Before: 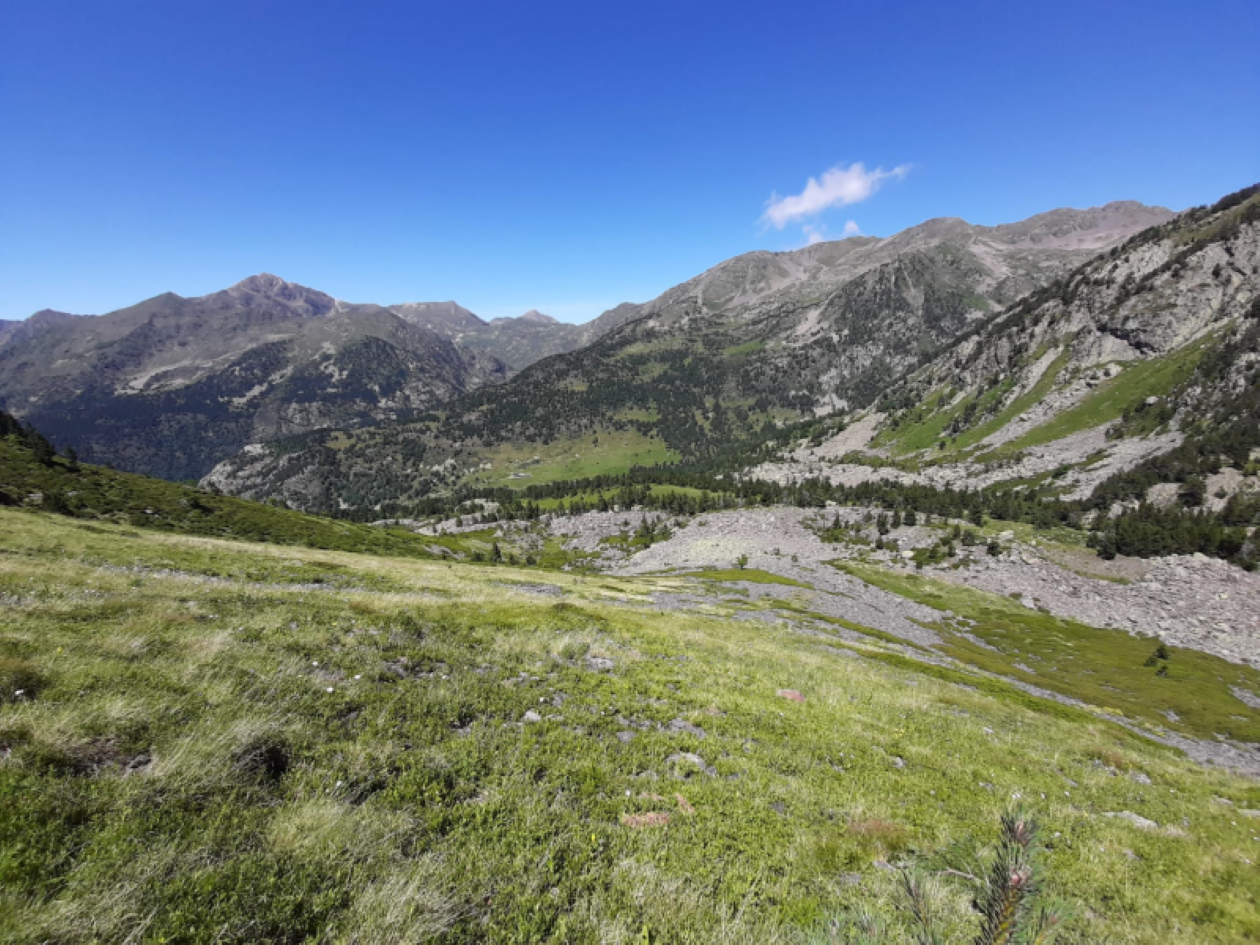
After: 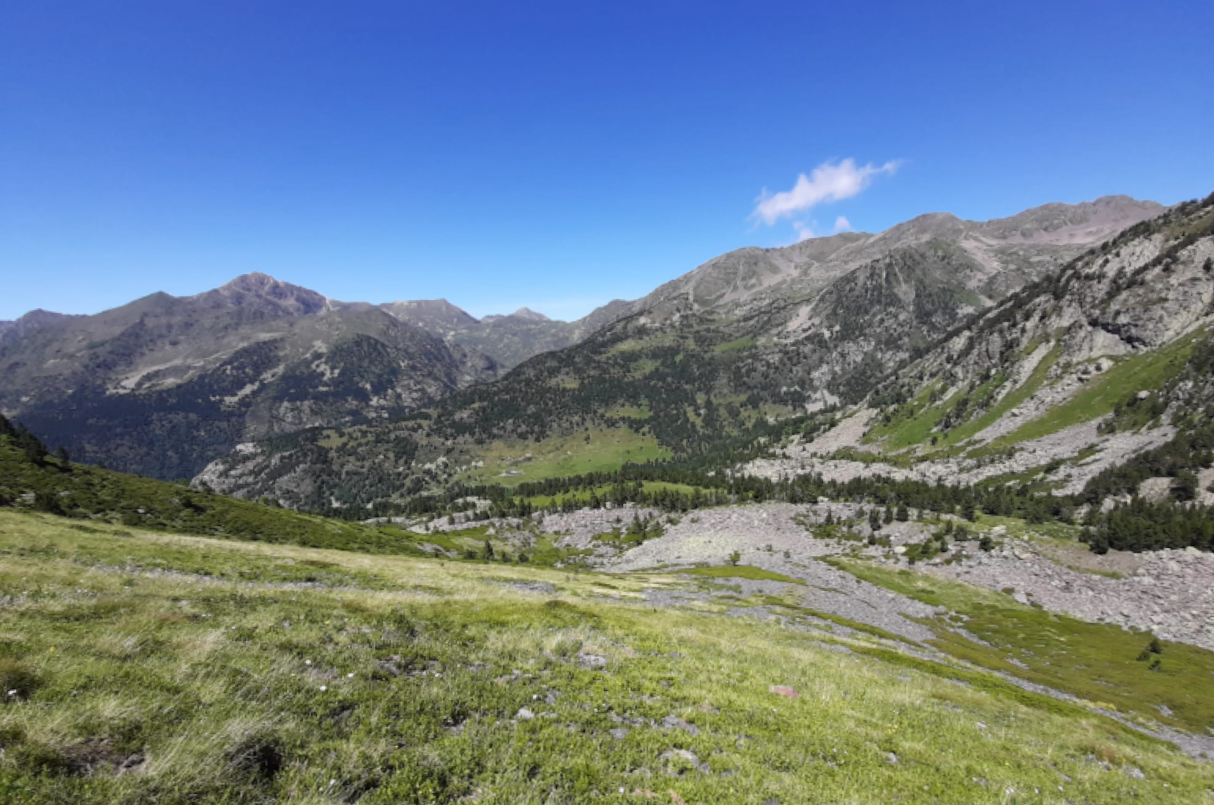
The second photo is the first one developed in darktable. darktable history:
crop and rotate: angle 0.287°, left 0.365%, right 2.583%, bottom 14.23%
